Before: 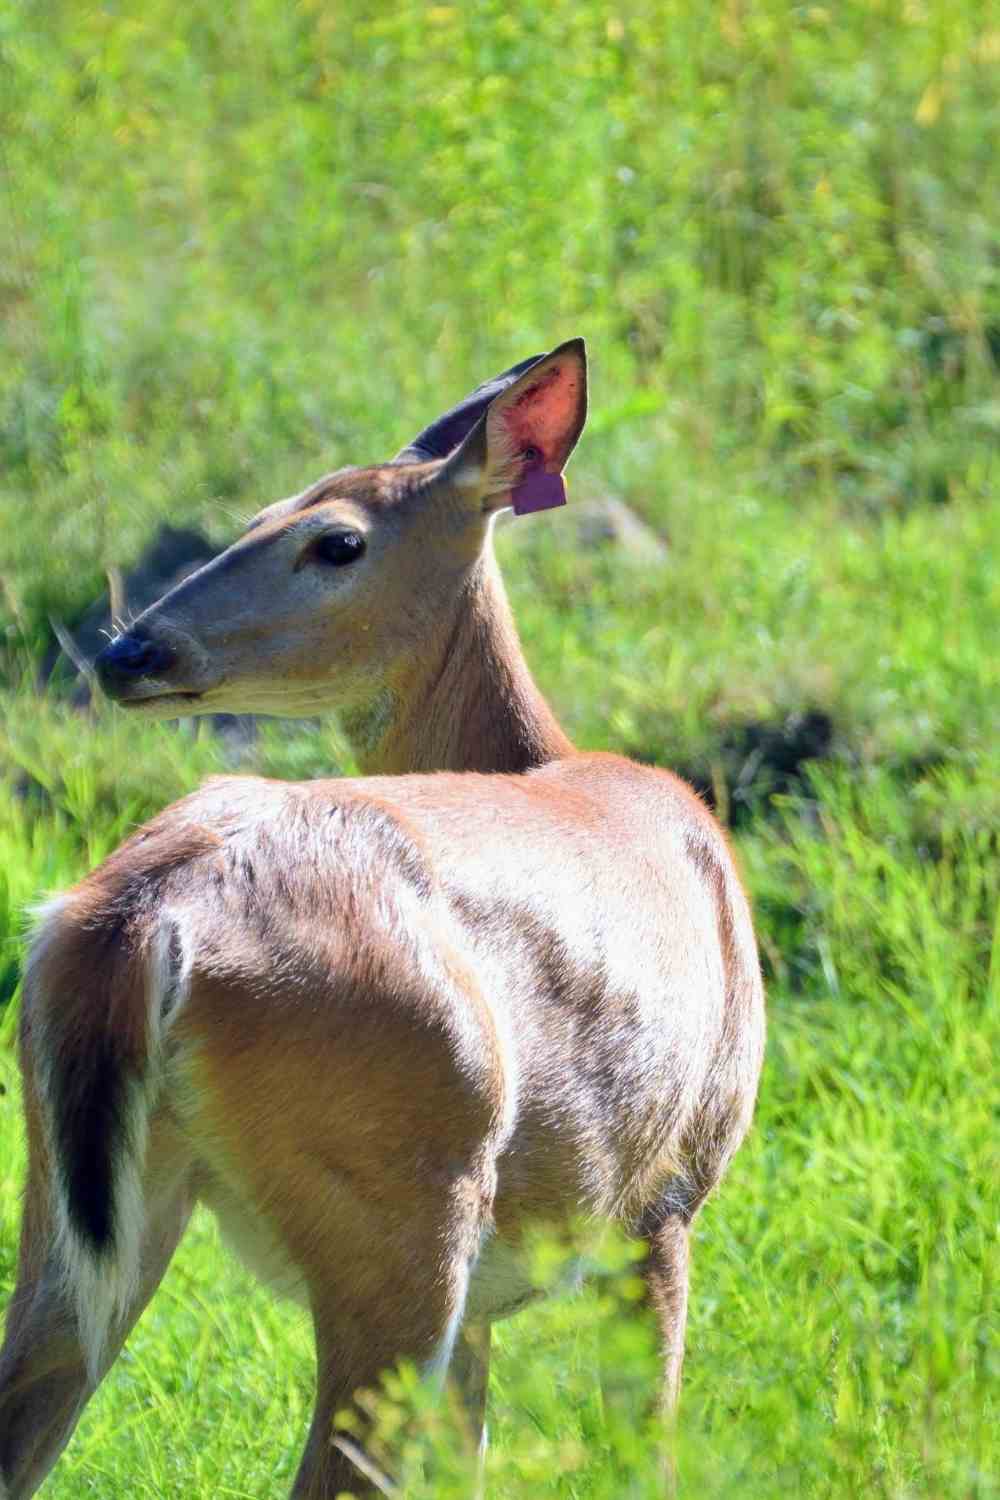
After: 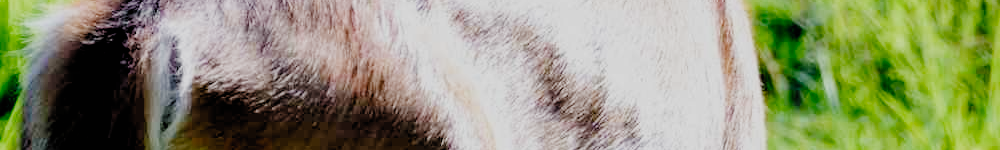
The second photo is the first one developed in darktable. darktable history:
crop and rotate: top 59.084%, bottom 30.916%
filmic rgb: black relative exposure -2.85 EV, white relative exposure 4.56 EV, hardness 1.77, contrast 1.25, preserve chrominance no, color science v5 (2021)
